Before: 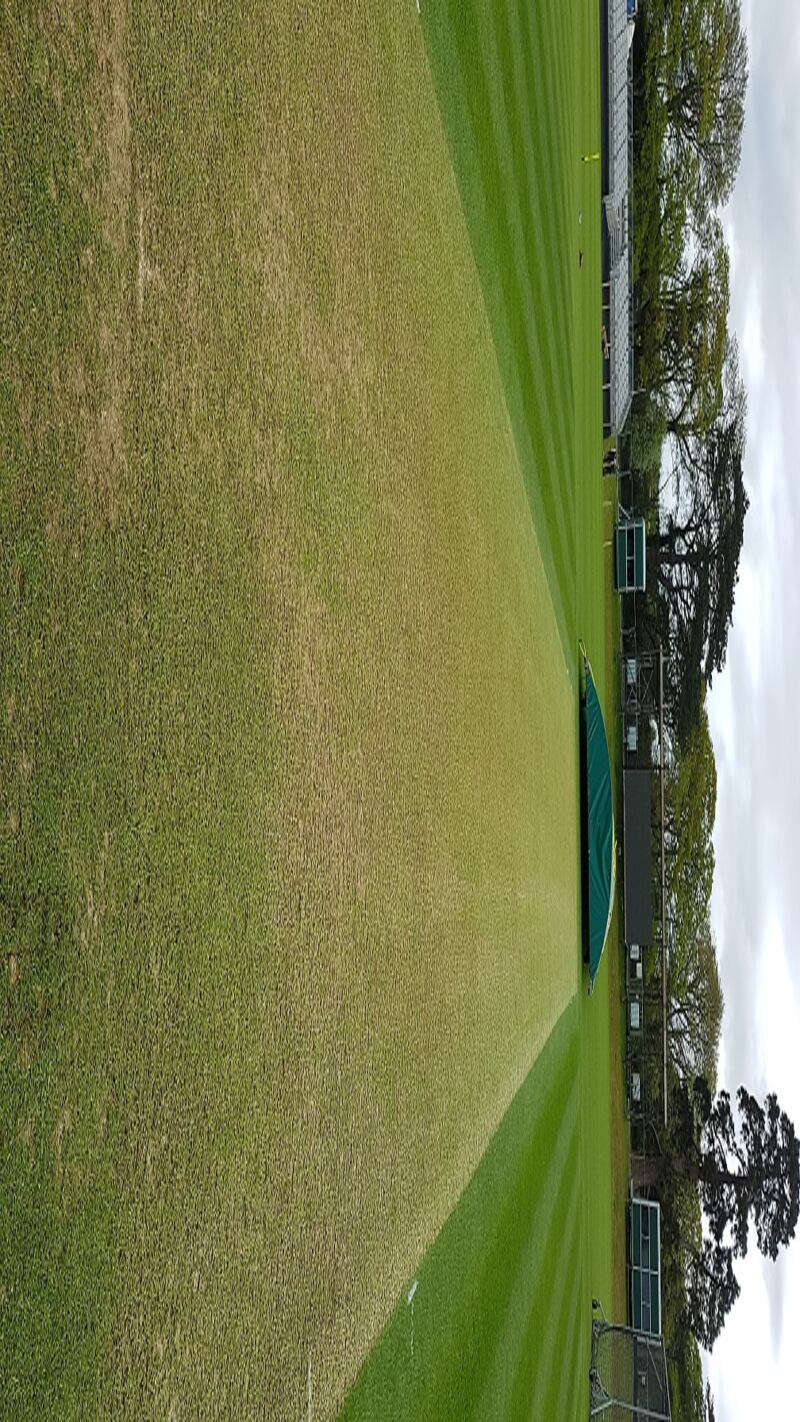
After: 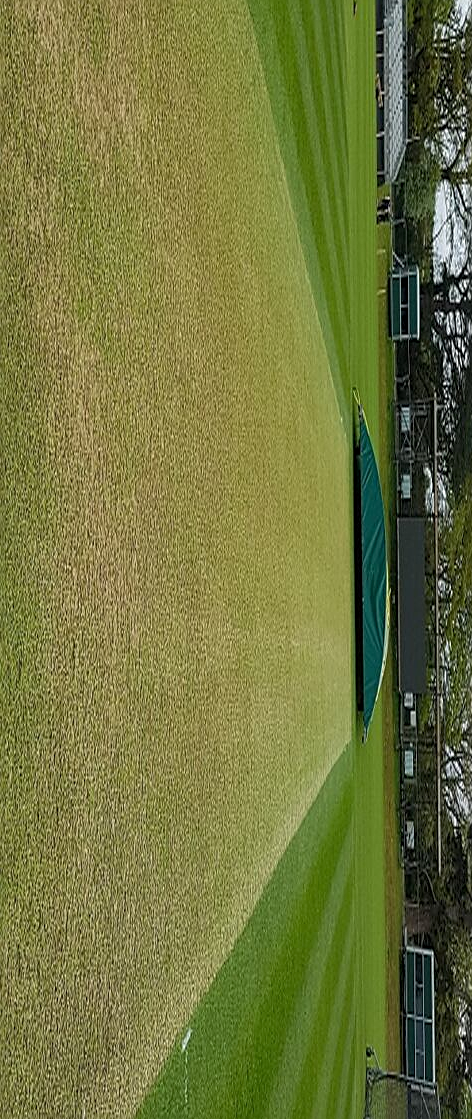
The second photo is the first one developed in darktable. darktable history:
sharpen: on, module defaults
local contrast: detail 110%
exposure: black level correction 0.001, compensate highlight preservation false
crop and rotate: left 28.256%, top 17.734%, right 12.656%, bottom 3.573%
